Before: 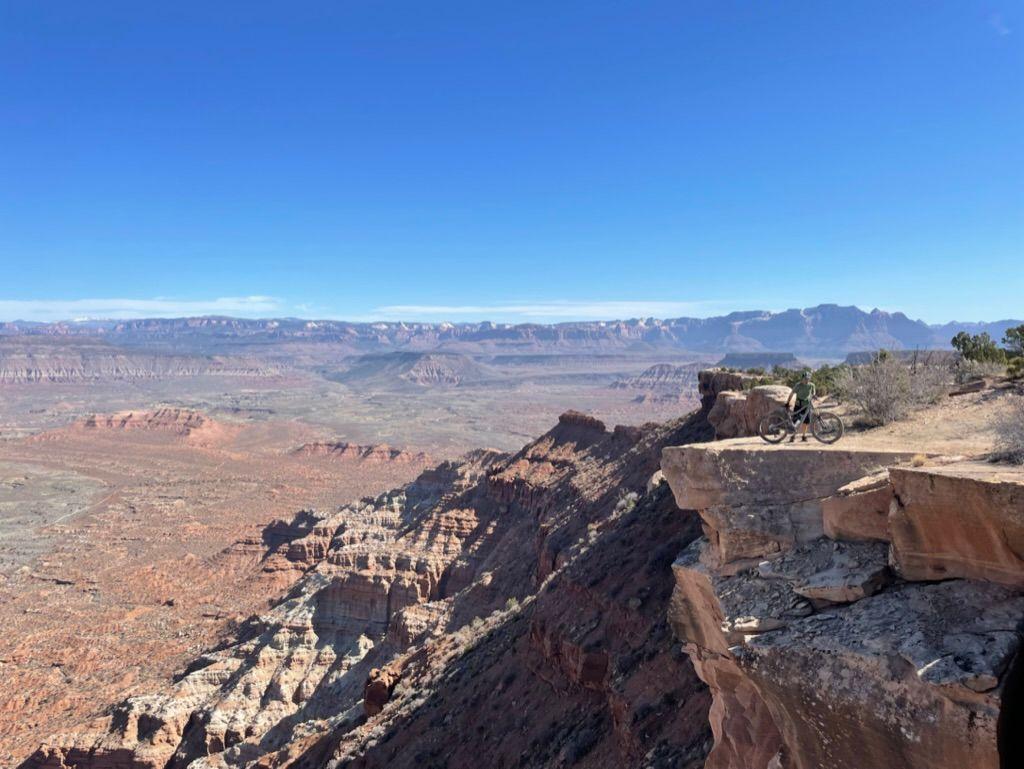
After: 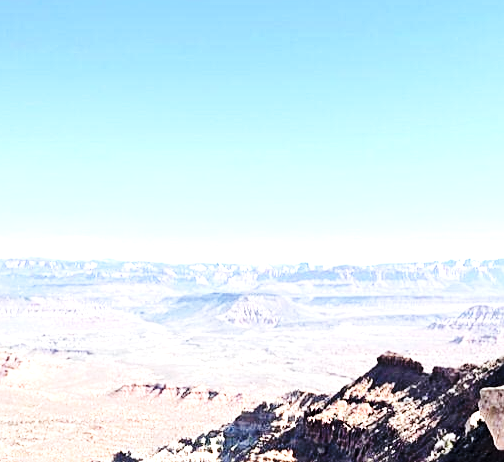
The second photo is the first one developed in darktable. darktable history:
sharpen: on, module defaults
exposure: black level correction 0.001, exposure 0.5 EV, compensate exposure bias true, compensate highlight preservation false
base curve: curves: ch0 [(0, 0) (0.036, 0.025) (0.121, 0.166) (0.206, 0.329) (0.605, 0.79) (1, 1)], preserve colors none
crop: left 17.835%, top 7.675%, right 32.881%, bottom 32.213%
tone equalizer: -8 EV -1.08 EV, -7 EV -1.01 EV, -6 EV -0.867 EV, -5 EV -0.578 EV, -3 EV 0.578 EV, -2 EV 0.867 EV, -1 EV 1.01 EV, +0 EV 1.08 EV, edges refinement/feathering 500, mask exposure compensation -1.57 EV, preserve details no
